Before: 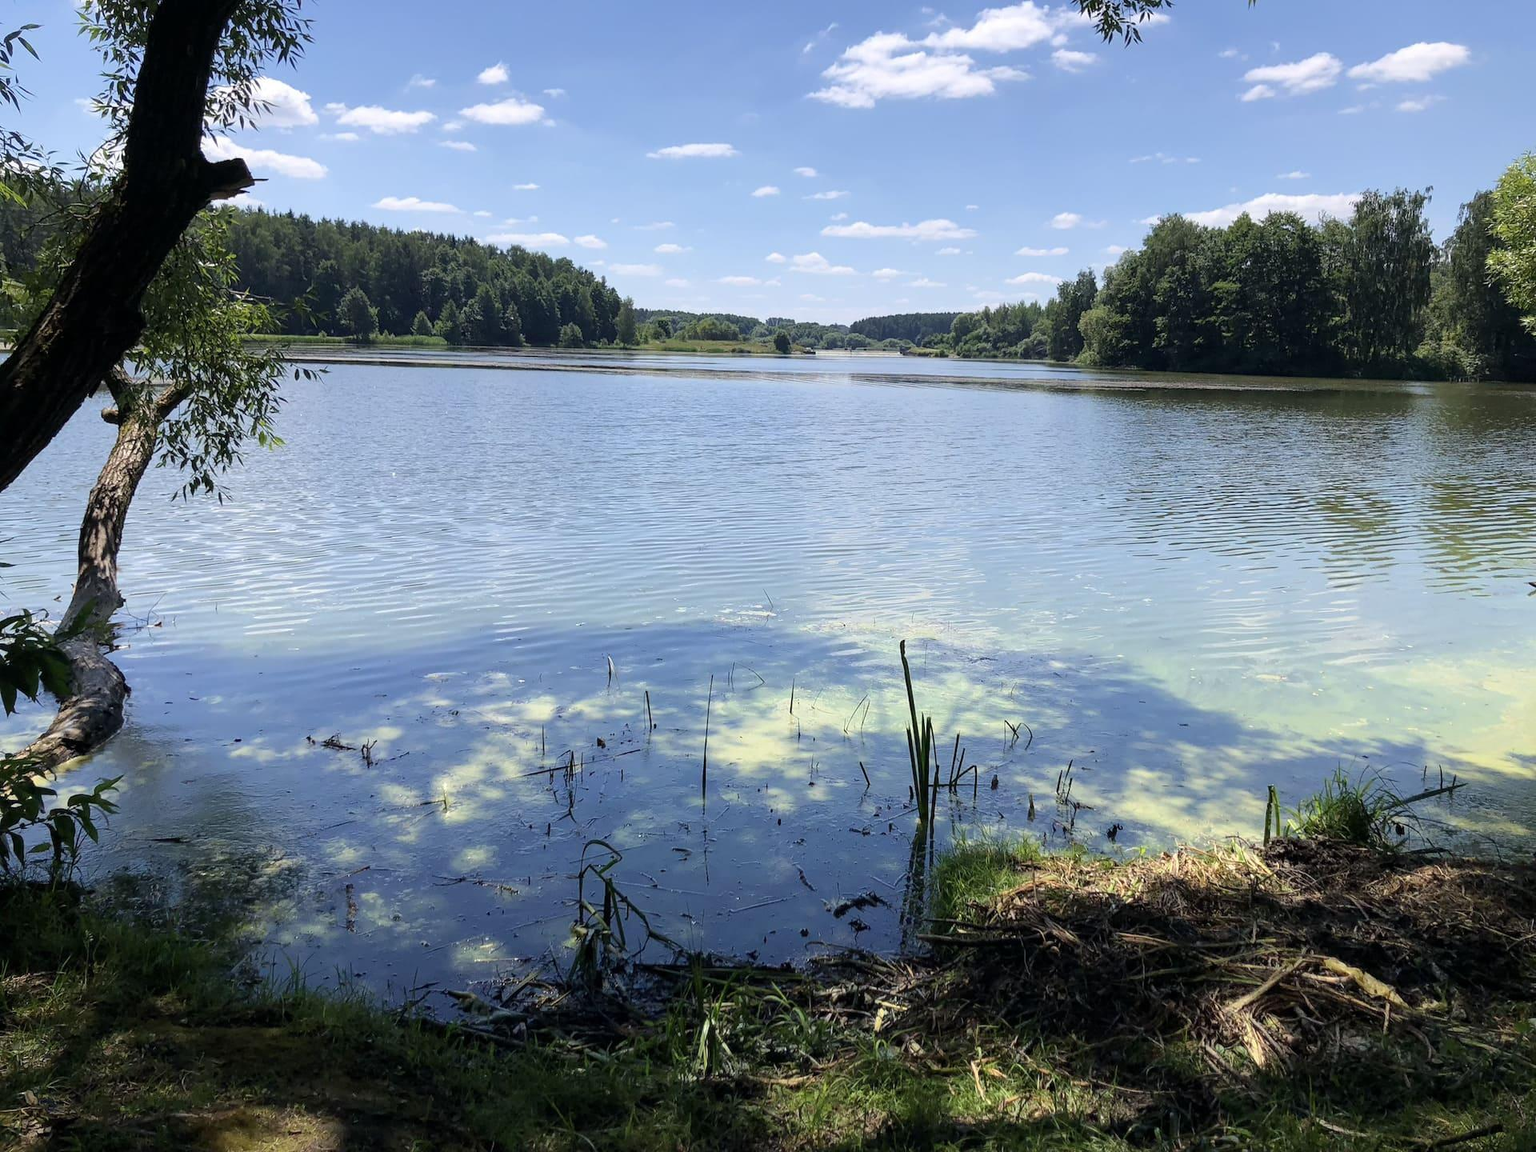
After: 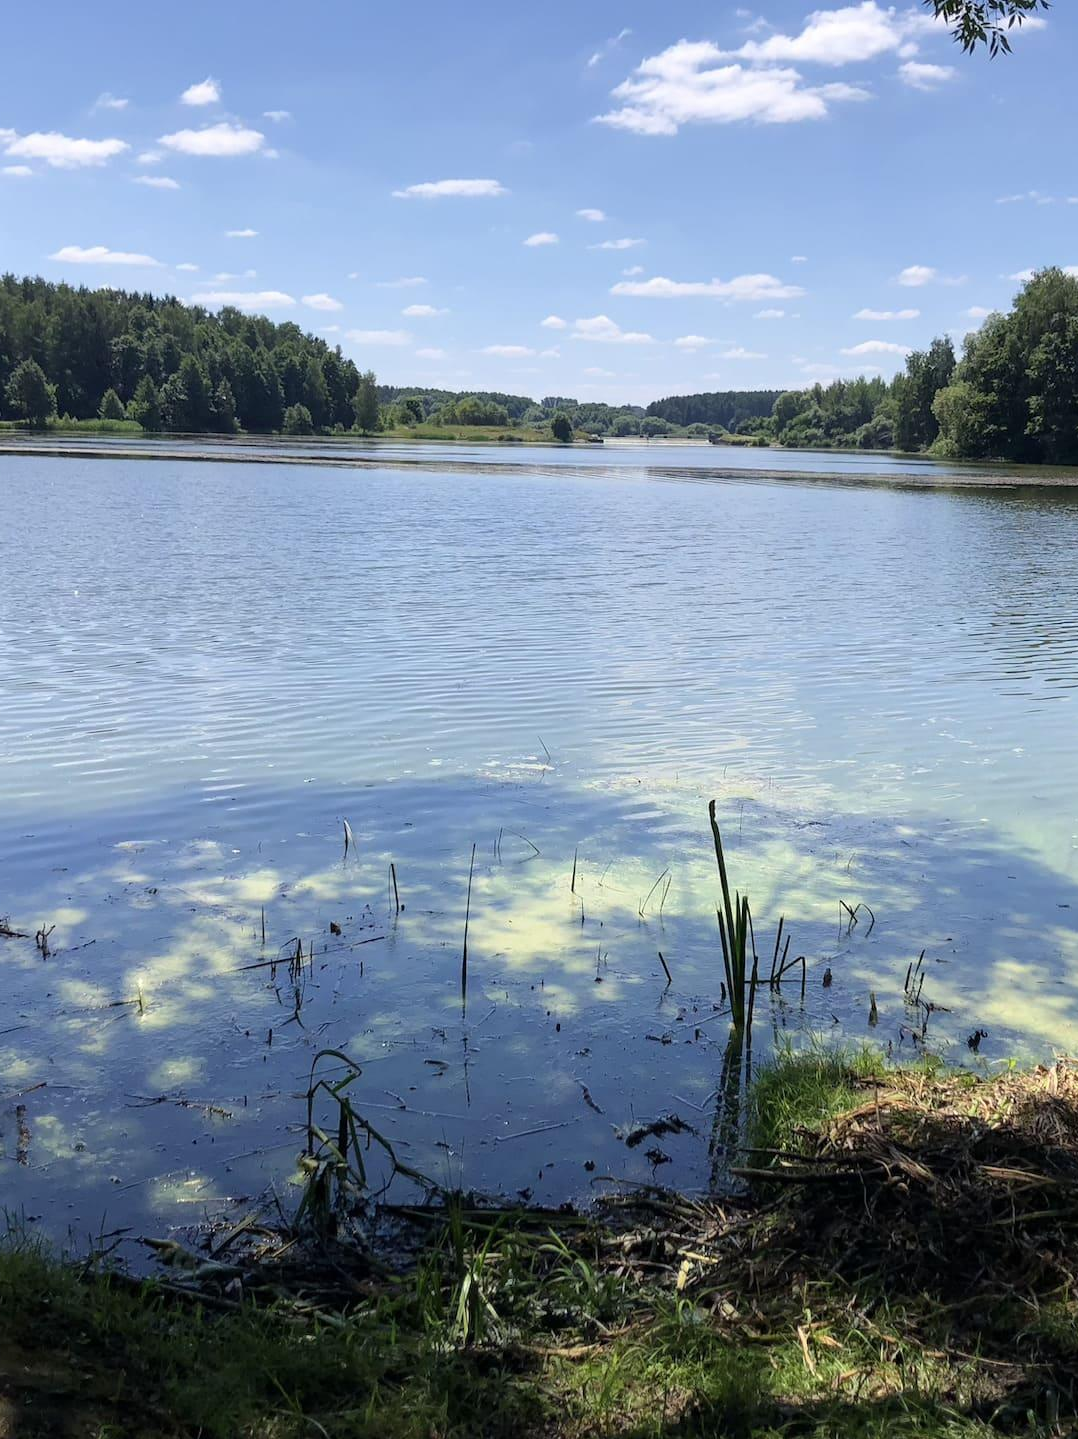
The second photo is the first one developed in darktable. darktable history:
crop: left 21.712%, right 22.093%, bottom 0.007%
